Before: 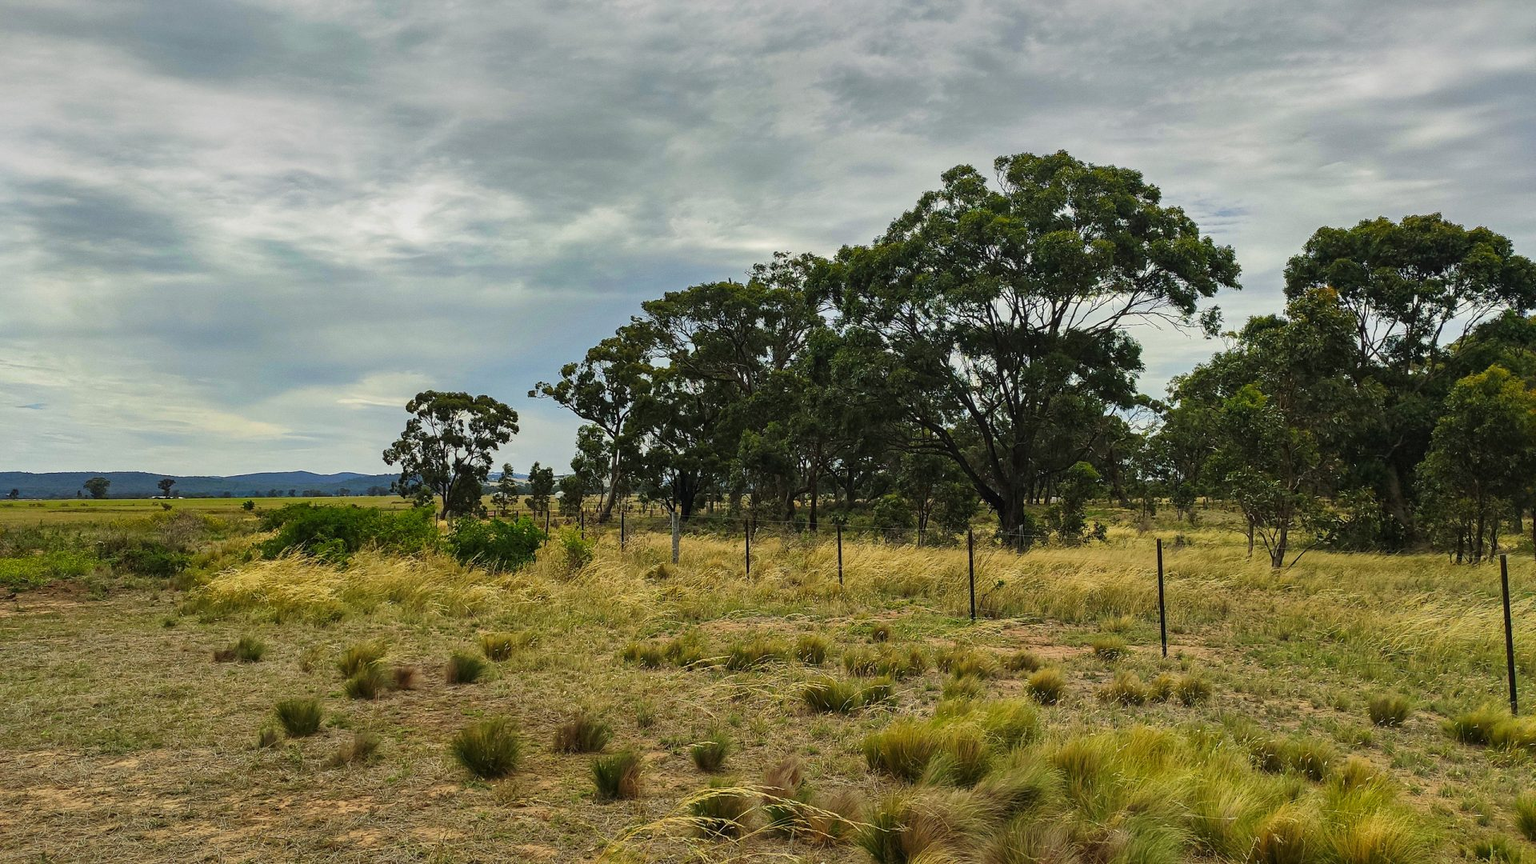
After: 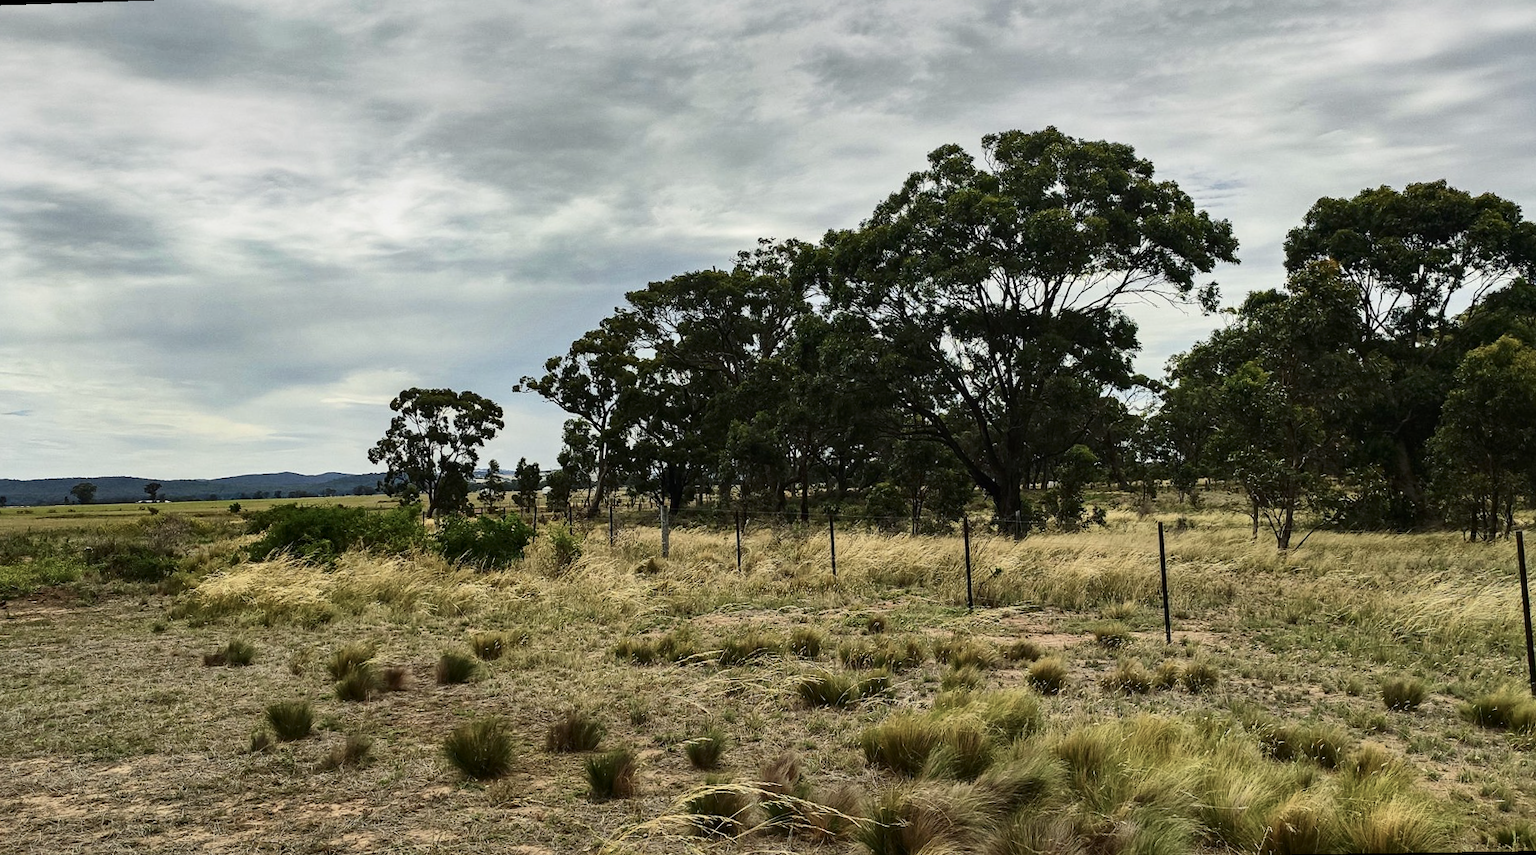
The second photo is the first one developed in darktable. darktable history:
white balance: emerald 1
contrast brightness saturation: contrast 0.25, saturation -0.31
rotate and perspective: rotation -1.32°, lens shift (horizontal) -0.031, crop left 0.015, crop right 0.985, crop top 0.047, crop bottom 0.982
